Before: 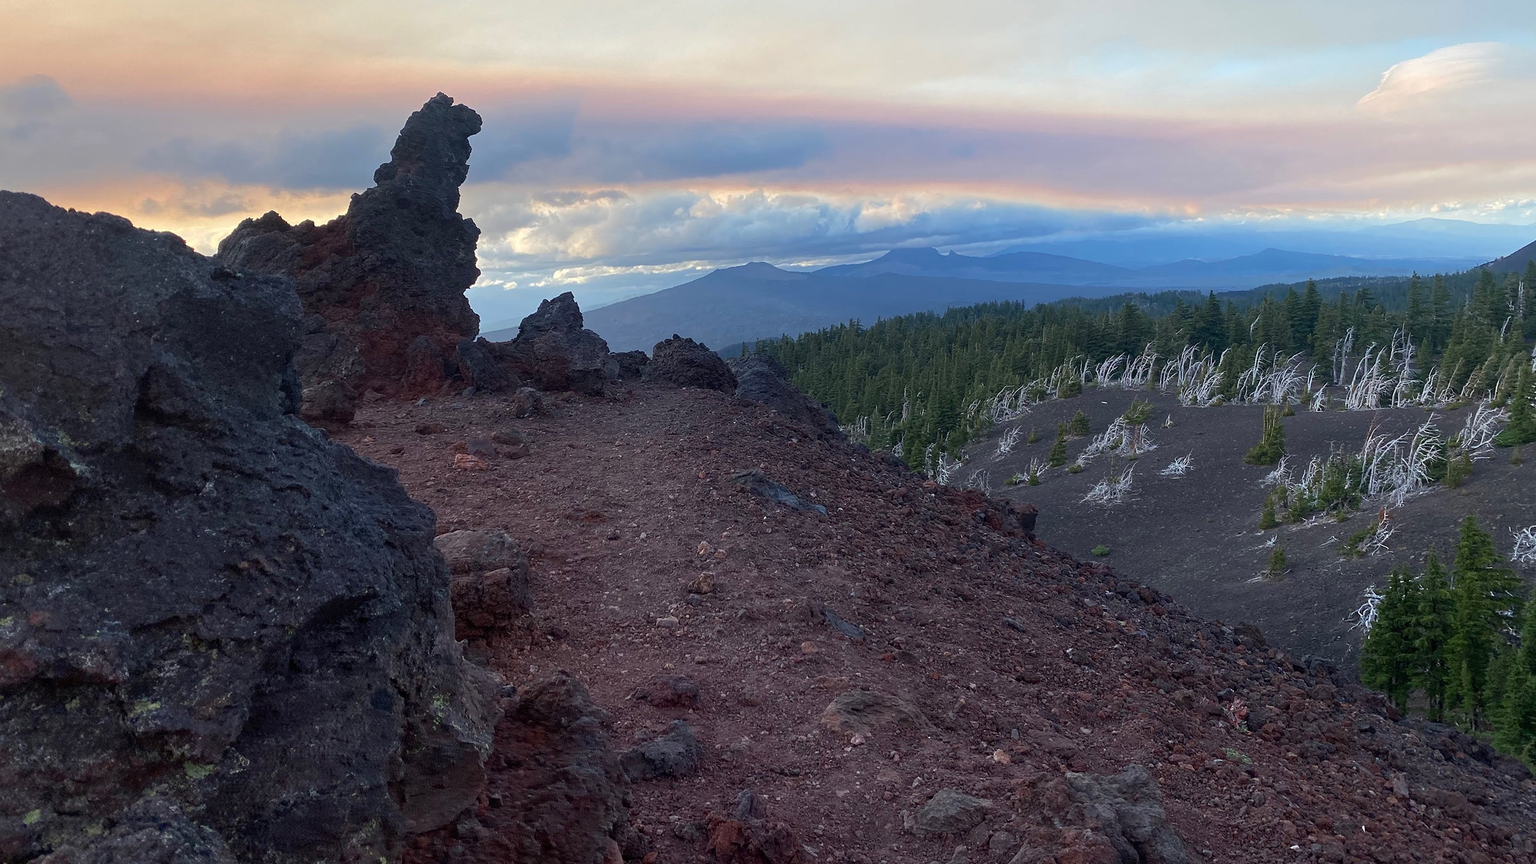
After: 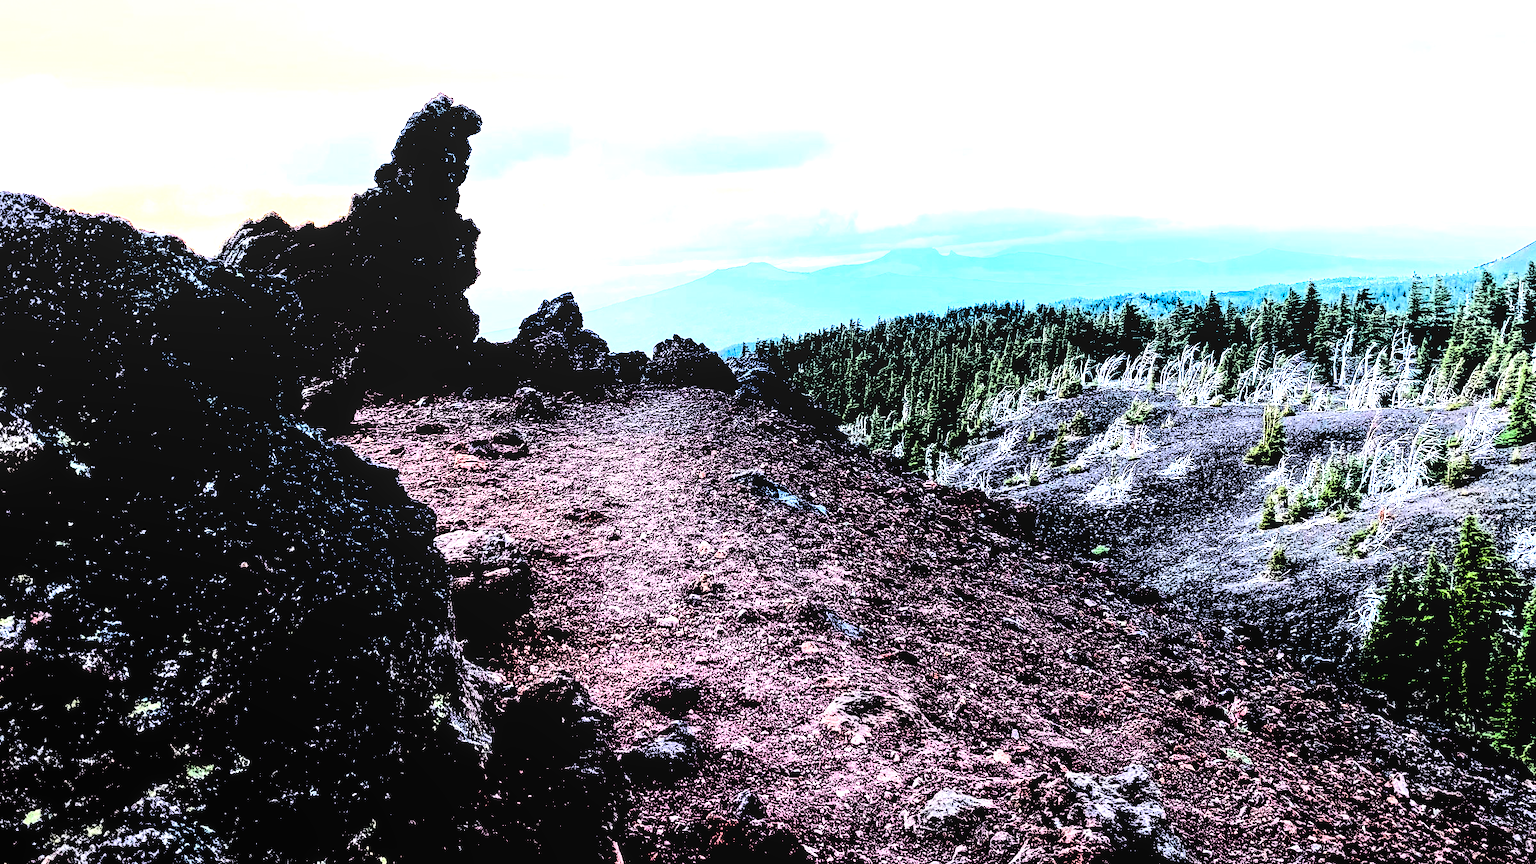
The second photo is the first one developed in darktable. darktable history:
tone curve: curves: ch0 [(0, 0) (0.003, 0.015) (0.011, 0.019) (0.025, 0.026) (0.044, 0.041) (0.069, 0.057) (0.1, 0.085) (0.136, 0.116) (0.177, 0.158) (0.224, 0.215) (0.277, 0.286) (0.335, 0.367) (0.399, 0.452) (0.468, 0.534) (0.543, 0.612) (0.623, 0.698) (0.709, 0.775) (0.801, 0.858) (0.898, 0.928) (1, 1)], color space Lab, independent channels, preserve colors none
local contrast: highlights 77%, shadows 56%, detail 175%, midtone range 0.433
exposure: black level correction 0.009, exposure 0.015 EV, compensate highlight preservation false
levels: levels [0.246, 0.256, 0.506]
